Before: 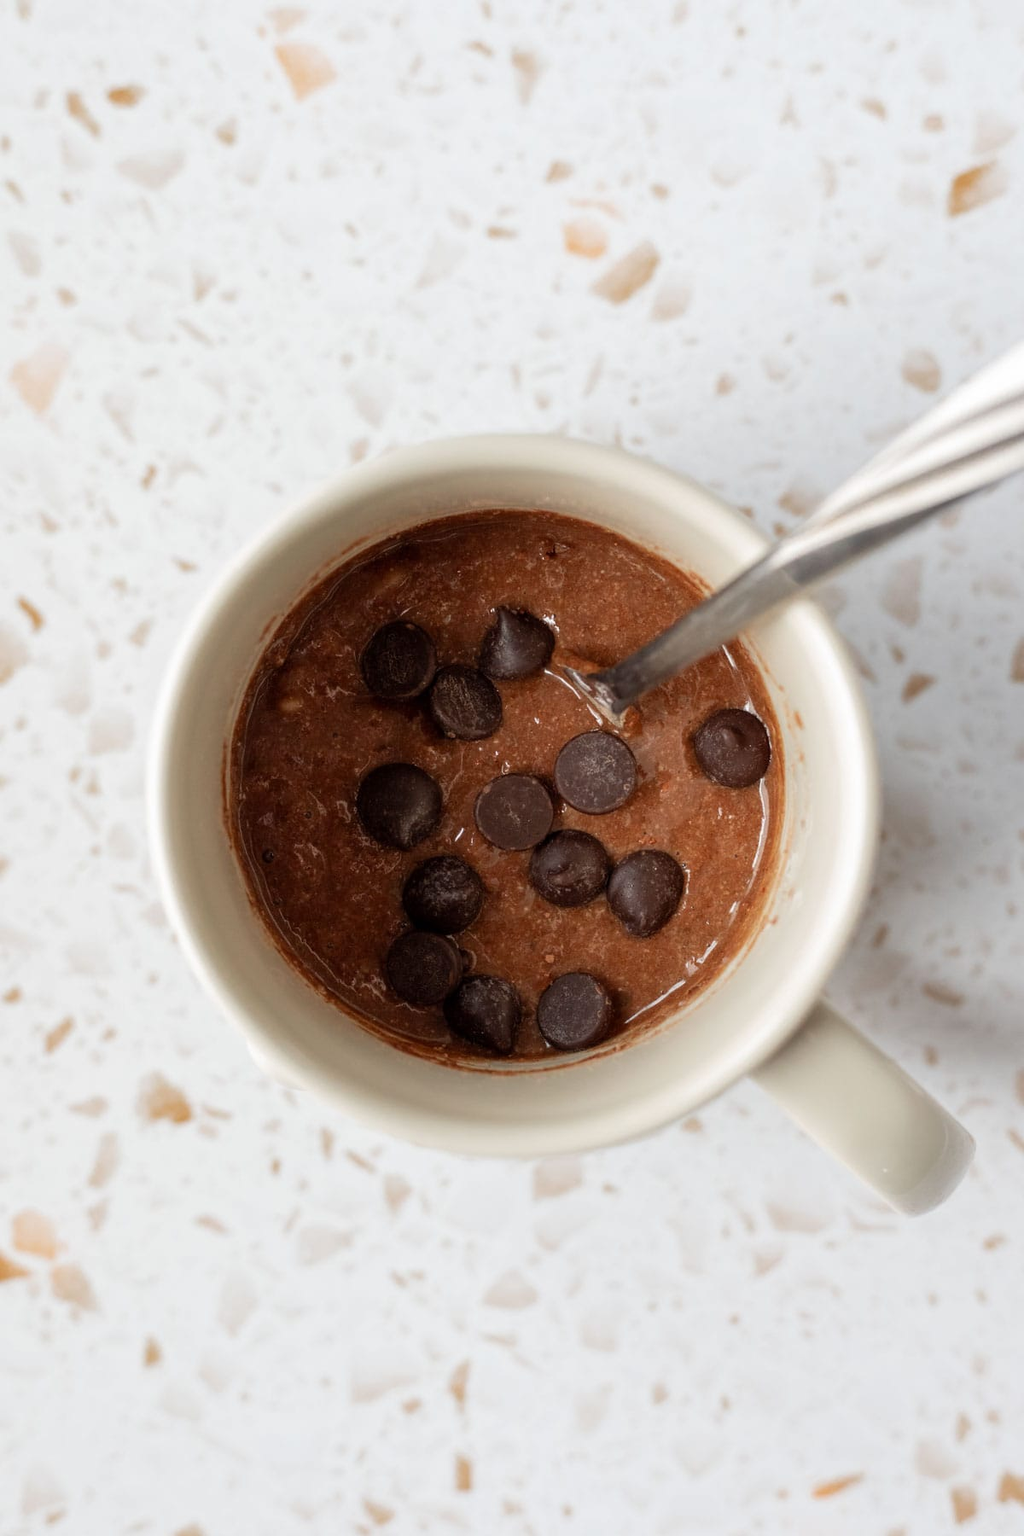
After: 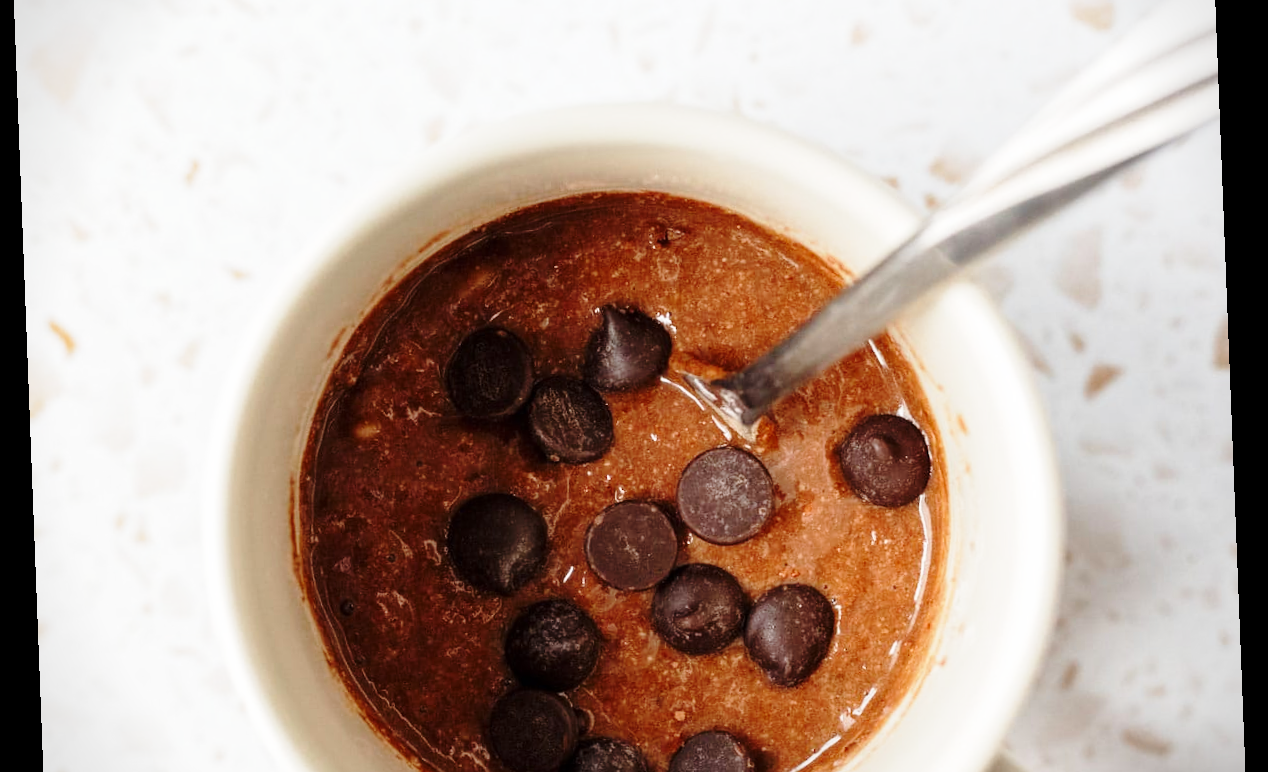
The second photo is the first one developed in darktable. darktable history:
crop and rotate: top 23.84%, bottom 34.294%
base curve: curves: ch0 [(0, 0) (0.028, 0.03) (0.121, 0.232) (0.46, 0.748) (0.859, 0.968) (1, 1)], preserve colors none
rotate and perspective: rotation -2.22°, lens shift (horizontal) -0.022, automatic cropping off
vignetting: fall-off start 91.19%
